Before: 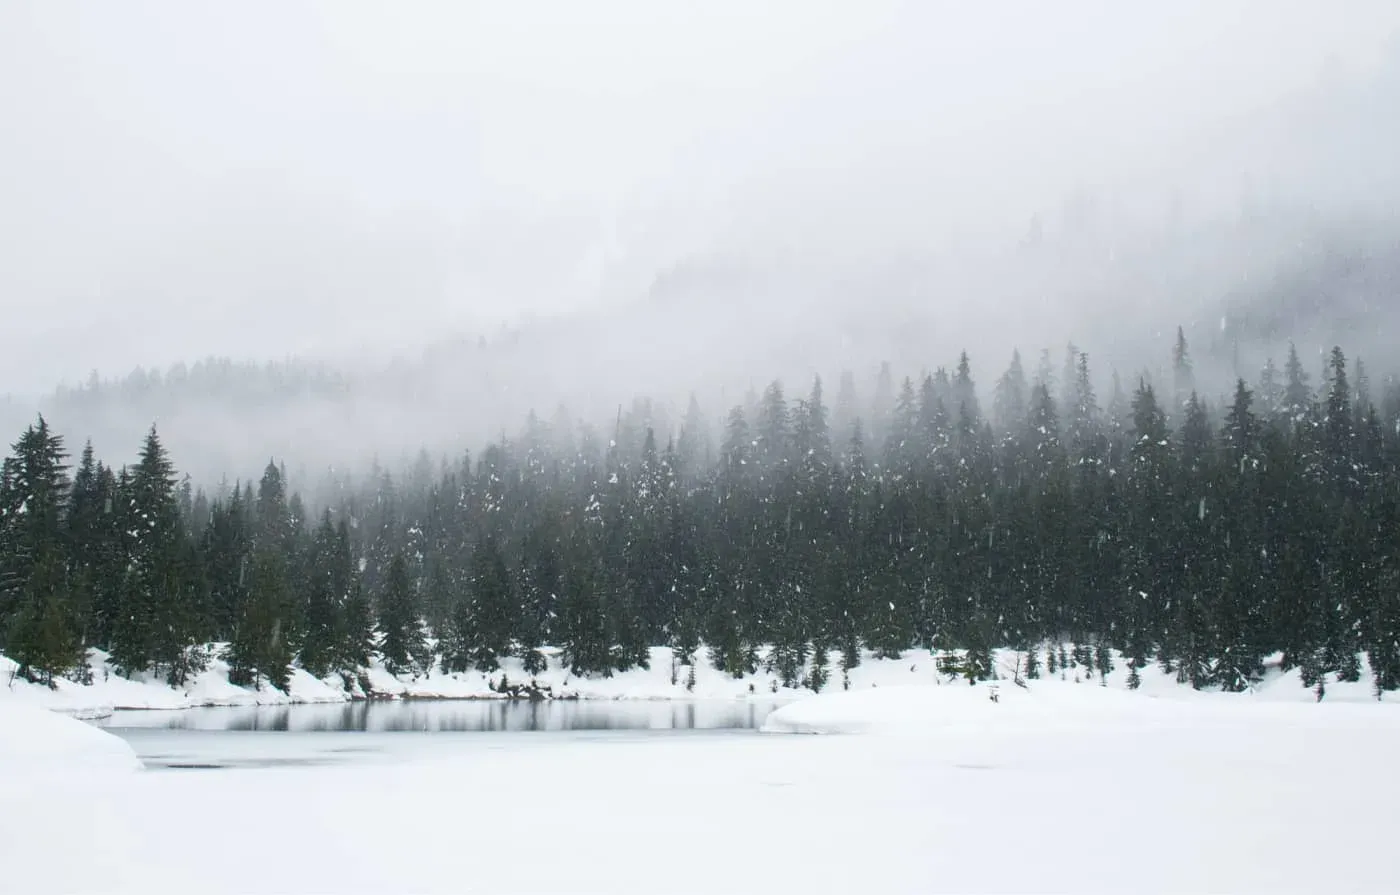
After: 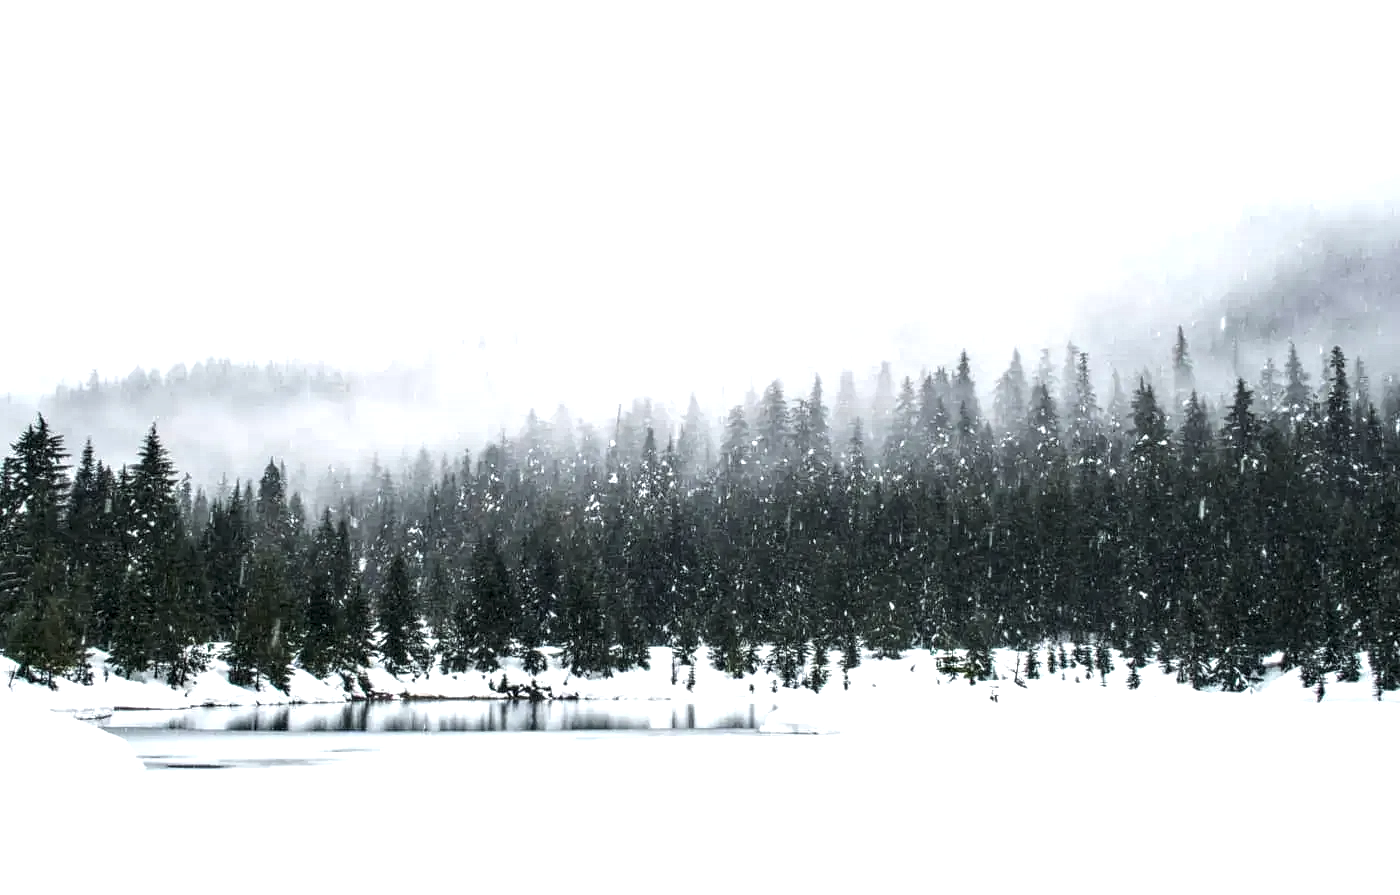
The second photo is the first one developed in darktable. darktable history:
tone equalizer: -8 EV -0.75 EV, -7 EV -0.7 EV, -6 EV -0.6 EV, -5 EV -0.4 EV, -3 EV 0.4 EV, -2 EV 0.6 EV, -1 EV 0.7 EV, +0 EV 0.75 EV, edges refinement/feathering 500, mask exposure compensation -1.57 EV, preserve details no
local contrast: highlights 19%, detail 186%
